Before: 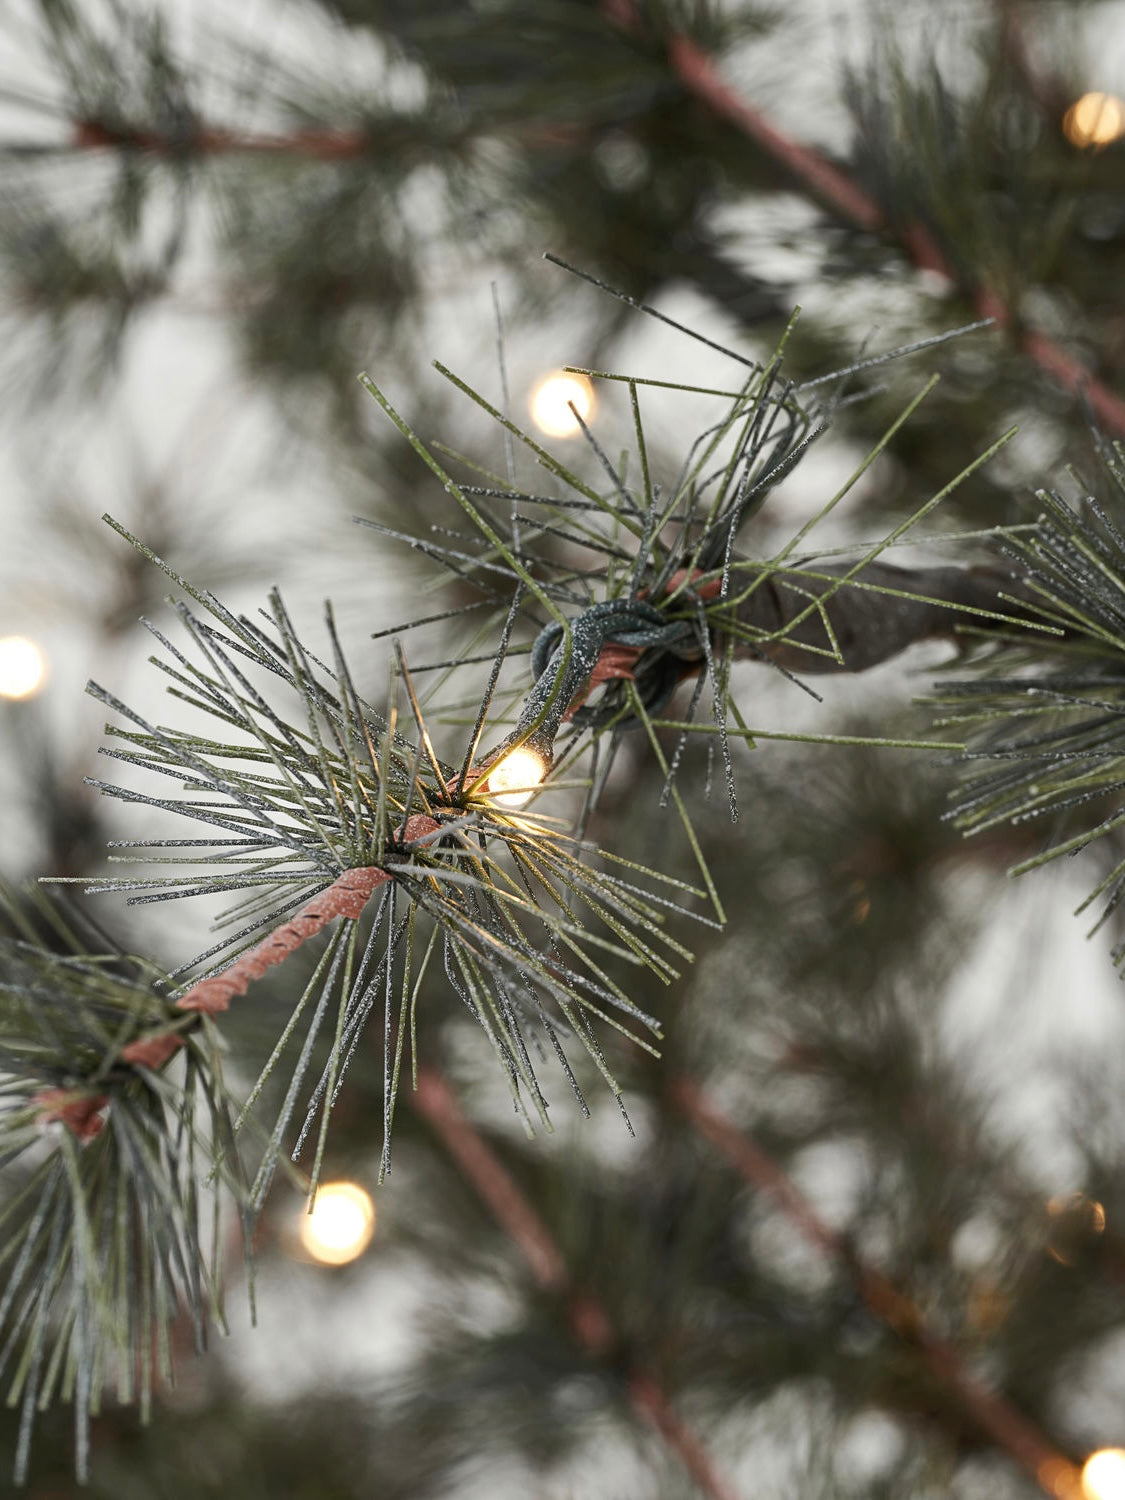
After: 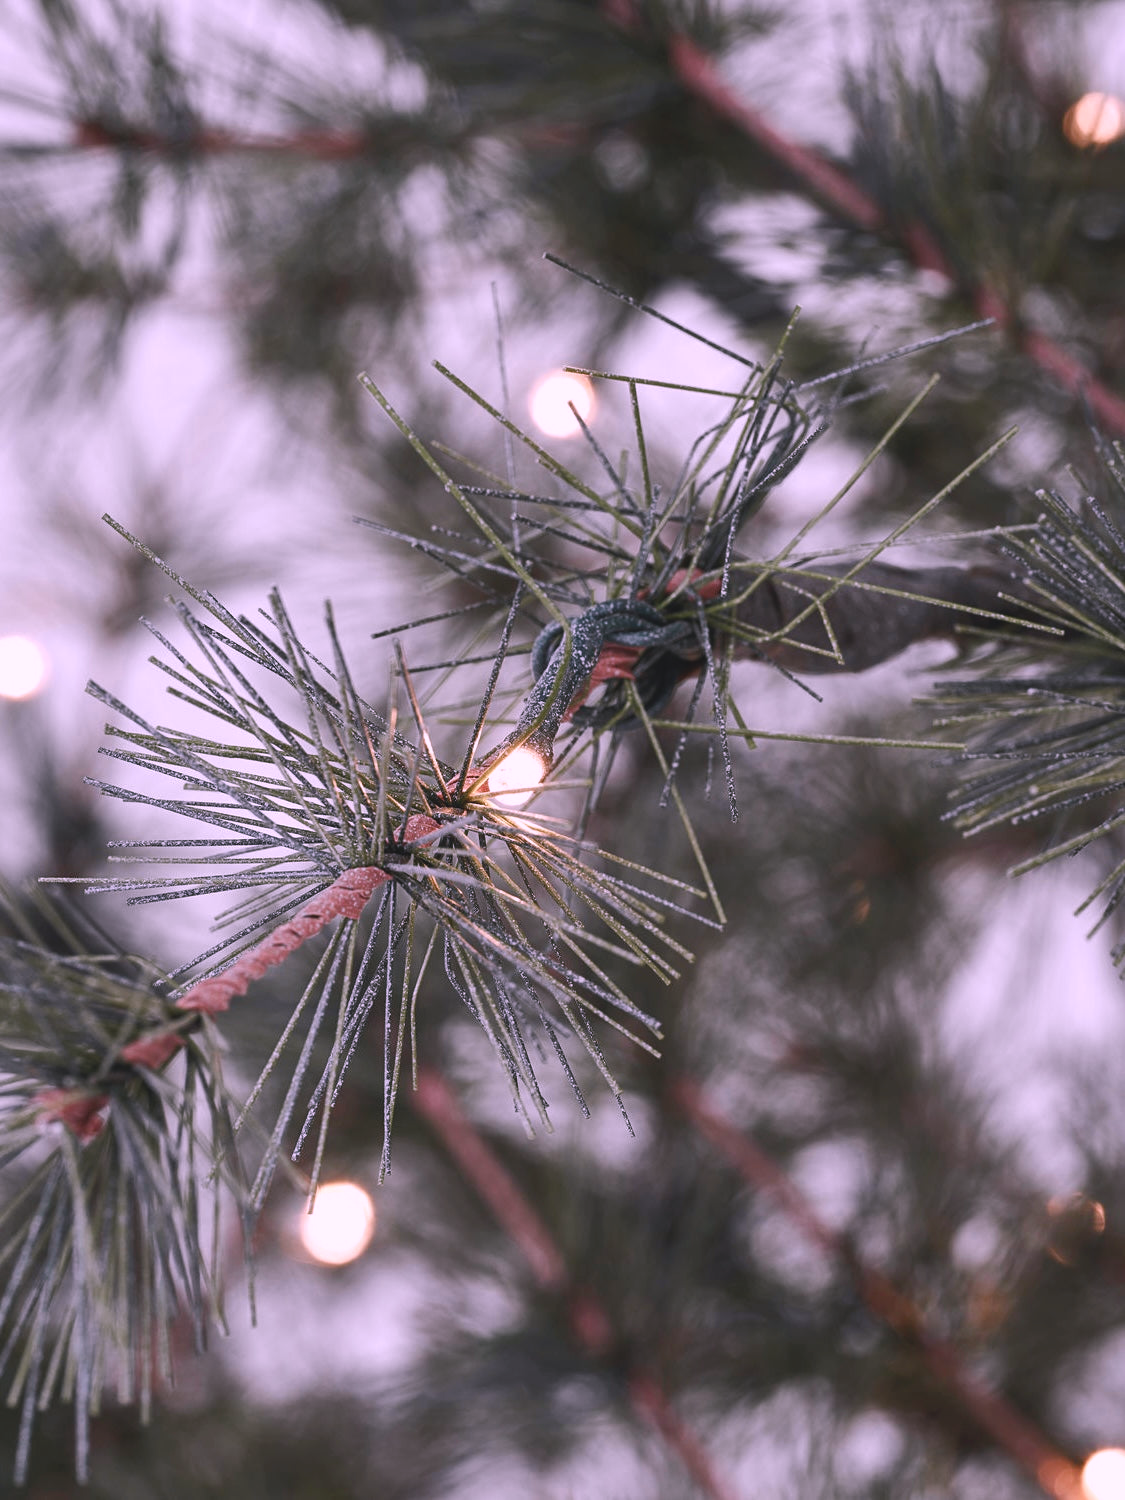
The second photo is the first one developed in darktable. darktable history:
color balance rgb: shadows lift › chroma 1.035%, shadows lift › hue 215.64°, highlights gain › chroma 1.632%, highlights gain › hue 56.17°, global offset › luminance 0.78%, perceptual saturation grading › global saturation 0.282%, perceptual saturation grading › highlights -19.754%, perceptual saturation grading › shadows 19.89%, global vibrance 20%
contrast brightness saturation: saturation -0.049
color correction: highlights a* 15.15, highlights b* -25.66
